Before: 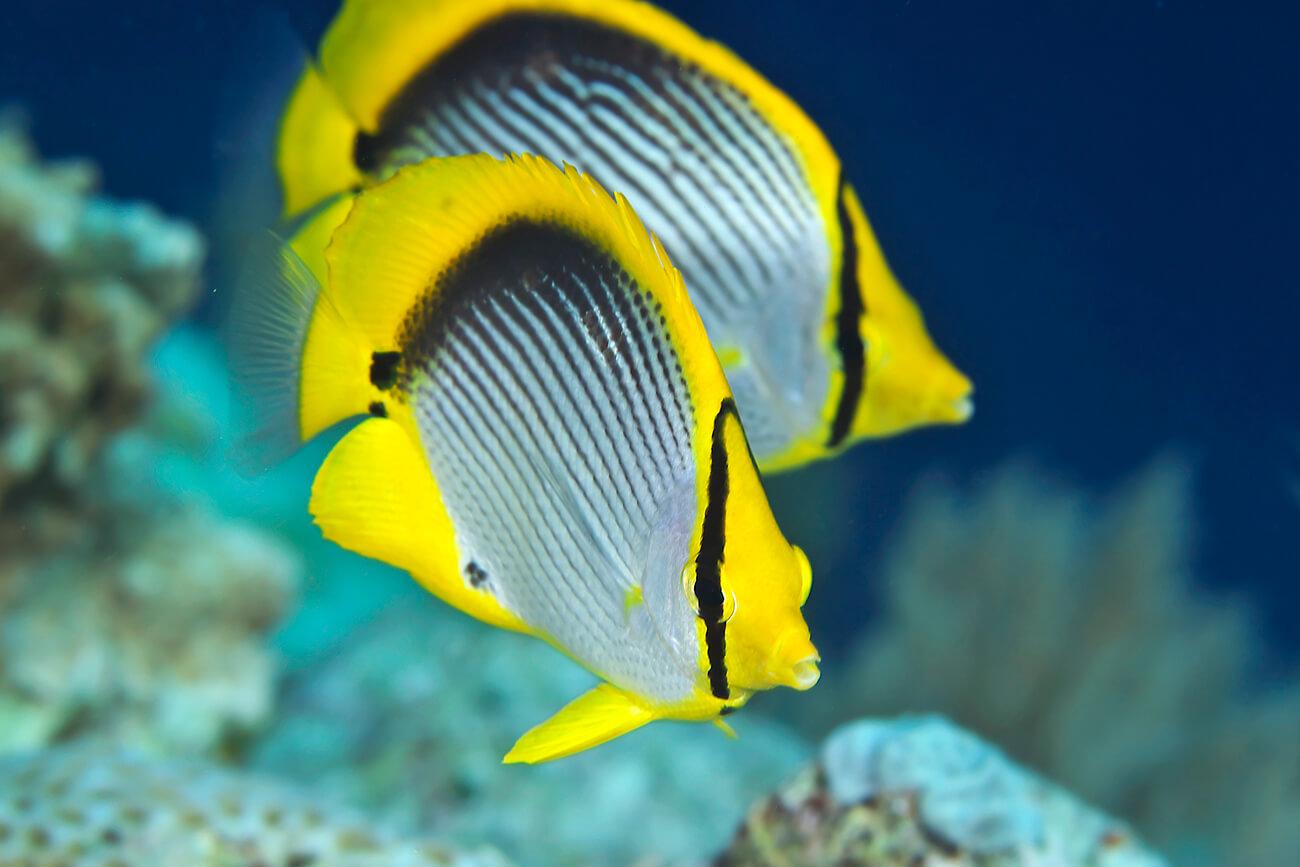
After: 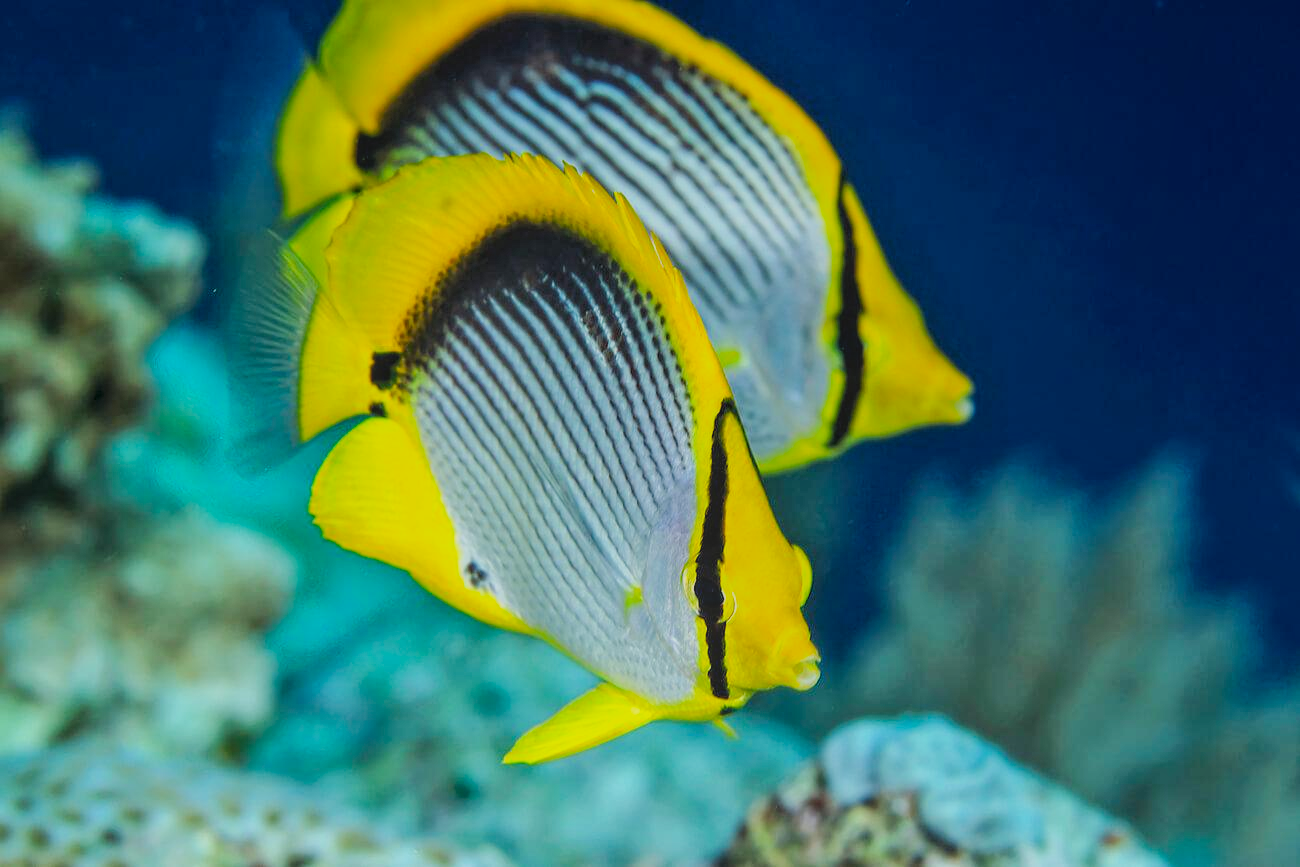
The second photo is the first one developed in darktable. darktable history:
local contrast: highlights 75%, shadows 55%, detail 177%, midtone range 0.206
filmic rgb: black relative exposure -7.18 EV, white relative exposure 5.36 EV, hardness 3.02
contrast brightness saturation: contrast 0.088, saturation 0.283
